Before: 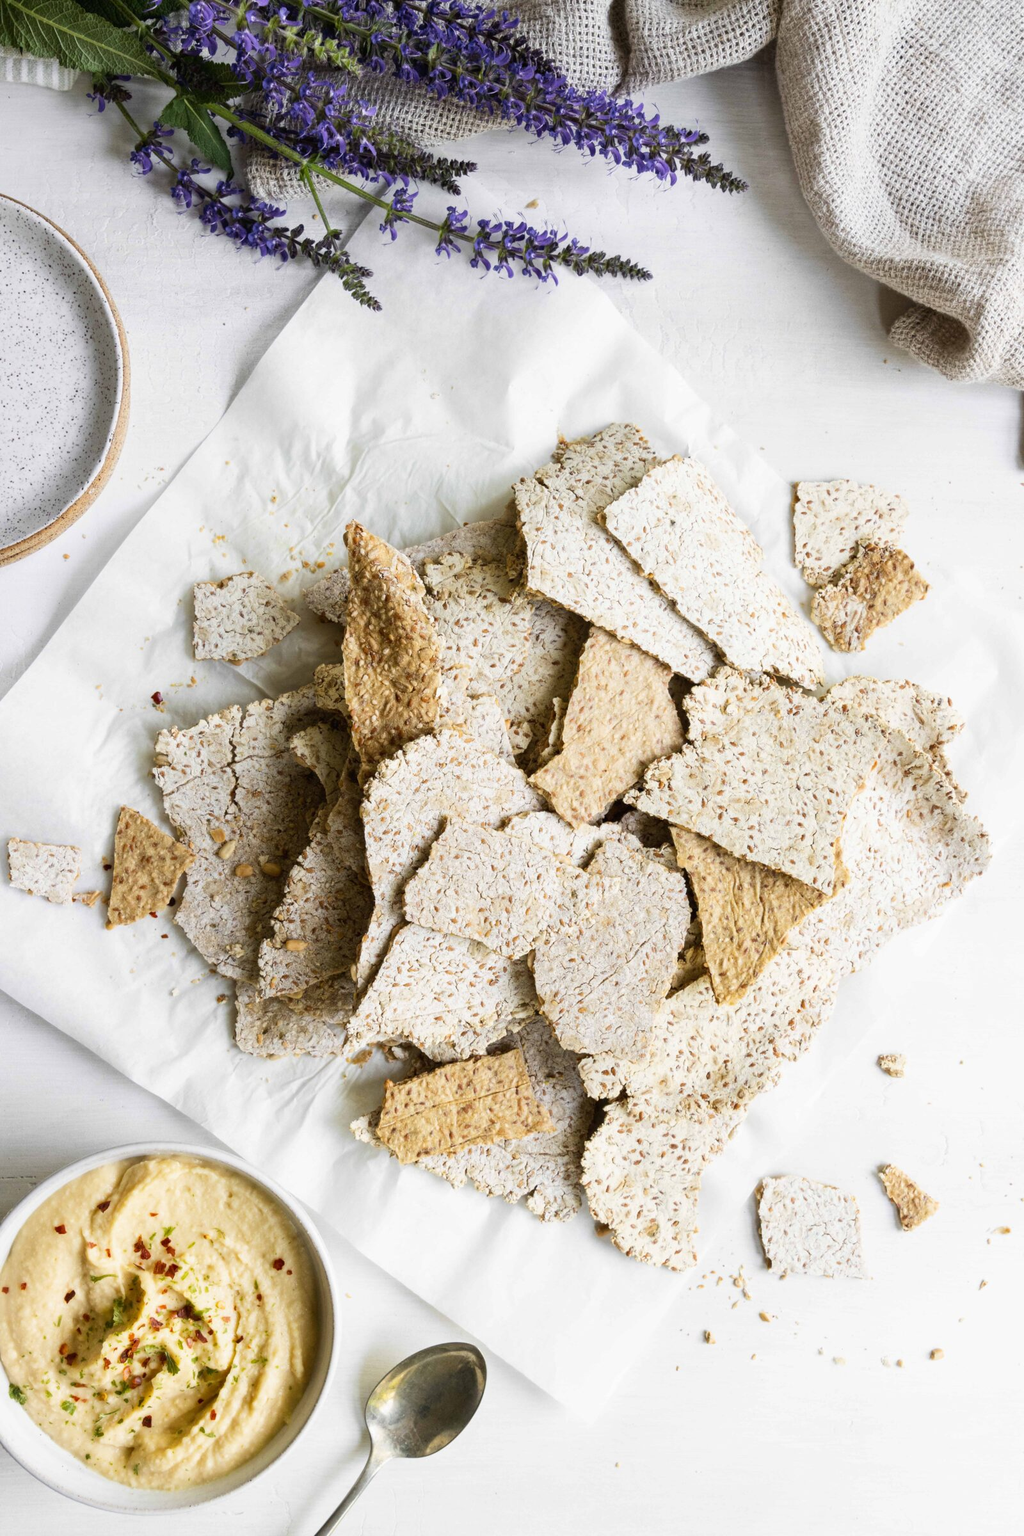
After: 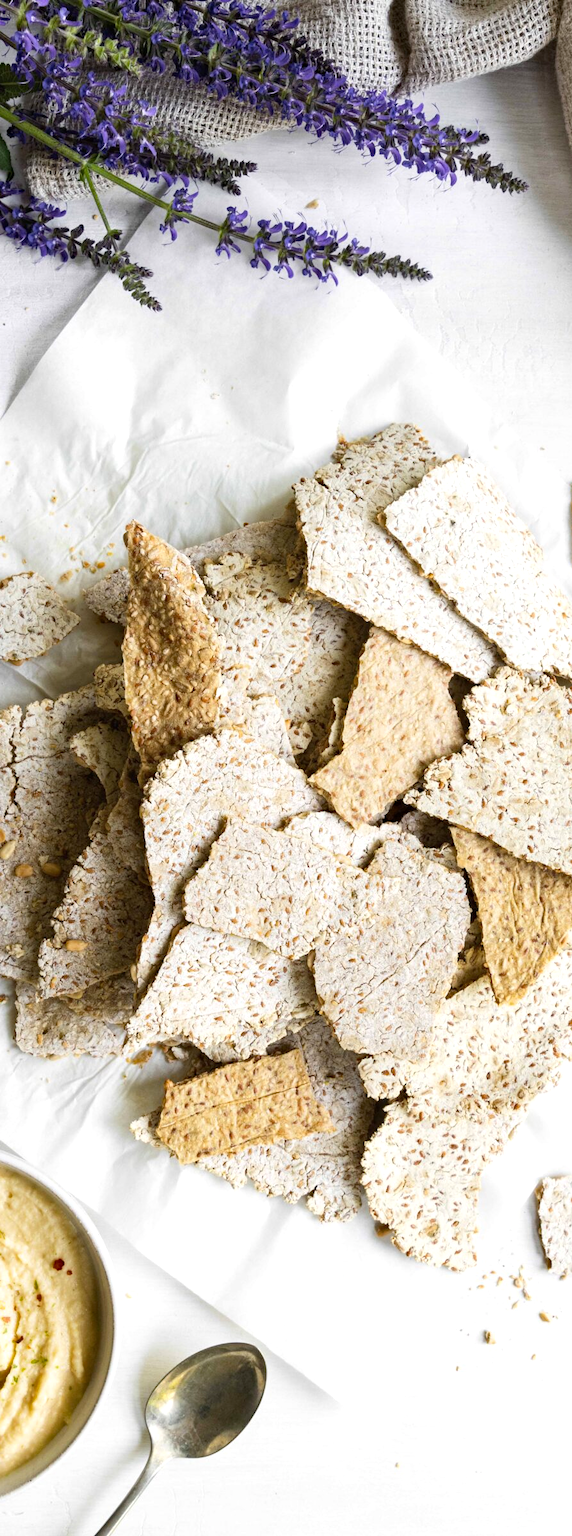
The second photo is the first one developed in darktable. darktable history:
crop: left 21.559%, right 22.538%
exposure: exposure 0.2 EV, compensate exposure bias true, compensate highlight preservation false
haze removal: adaptive false
